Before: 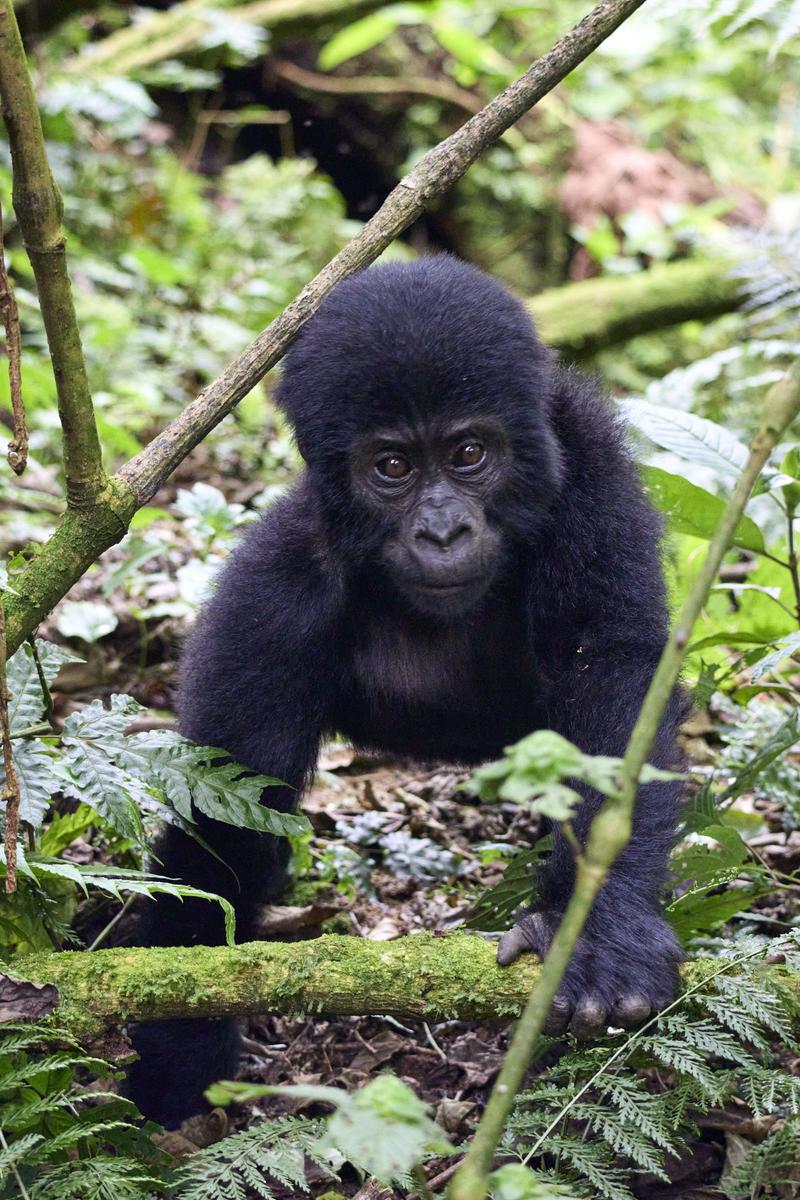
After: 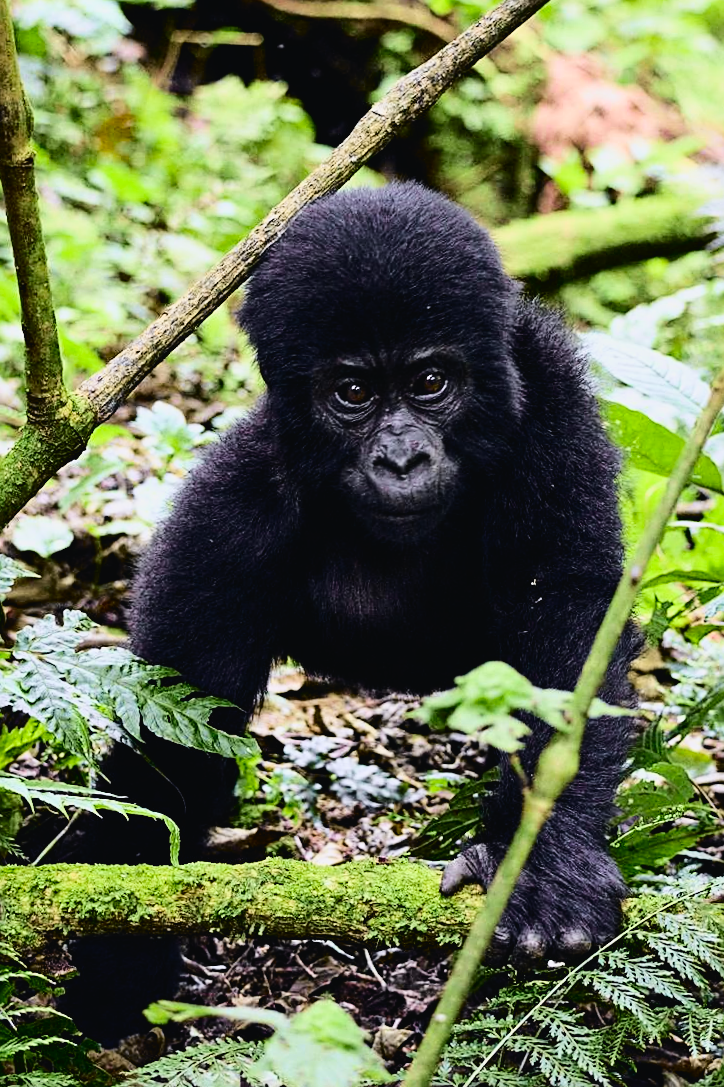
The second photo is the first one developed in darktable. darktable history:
tone equalizer: edges refinement/feathering 500, mask exposure compensation -1.57 EV, preserve details no
tone curve: curves: ch0 [(0, 0.023) (0.132, 0.075) (0.251, 0.186) (0.441, 0.476) (0.662, 0.757) (0.849, 0.927) (1, 0.99)]; ch1 [(0, 0) (0.447, 0.411) (0.483, 0.469) (0.498, 0.496) (0.518, 0.514) (0.561, 0.59) (0.606, 0.659) (0.657, 0.725) (0.869, 0.916) (1, 1)]; ch2 [(0, 0) (0.307, 0.315) (0.425, 0.438) (0.483, 0.477) (0.503, 0.503) (0.526, 0.553) (0.552, 0.601) (0.615, 0.669) (0.703, 0.797) (0.985, 0.966)], color space Lab, independent channels, preserve colors none
sharpen: on, module defaults
filmic rgb: black relative exposure -7.77 EV, white relative exposure 4.45 EV, hardness 3.76, latitude 49.44%, contrast 1.101
crop and rotate: angle -2.05°, left 3.146%, top 3.879%, right 1.549%, bottom 0.696%
